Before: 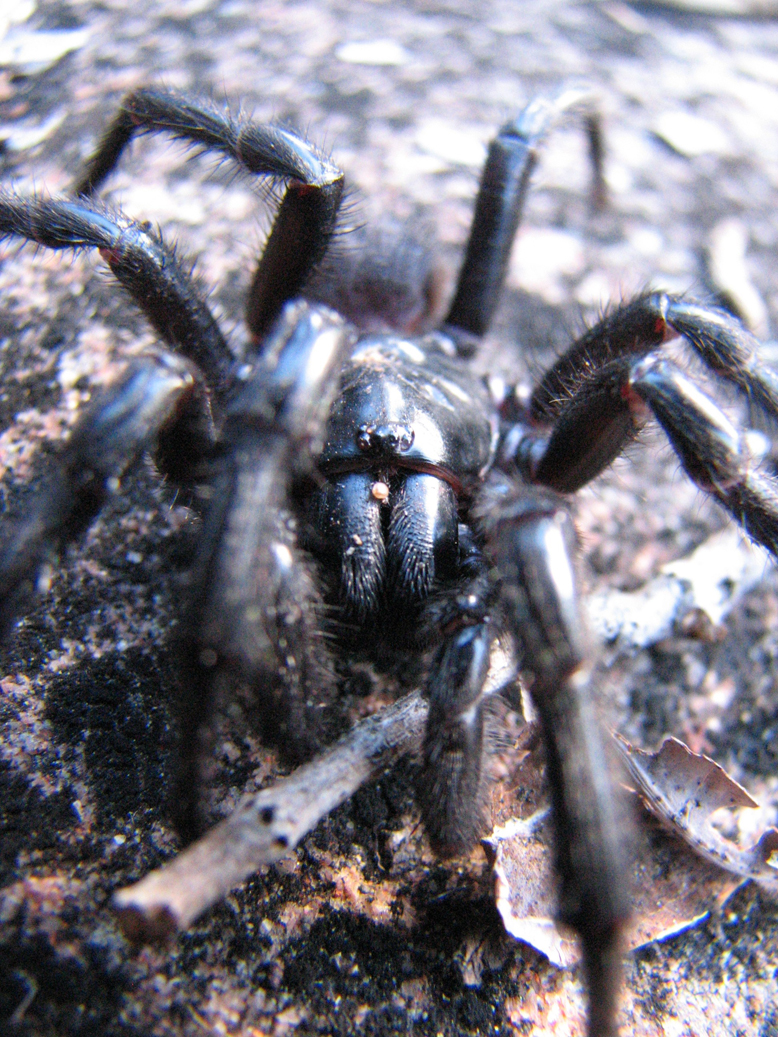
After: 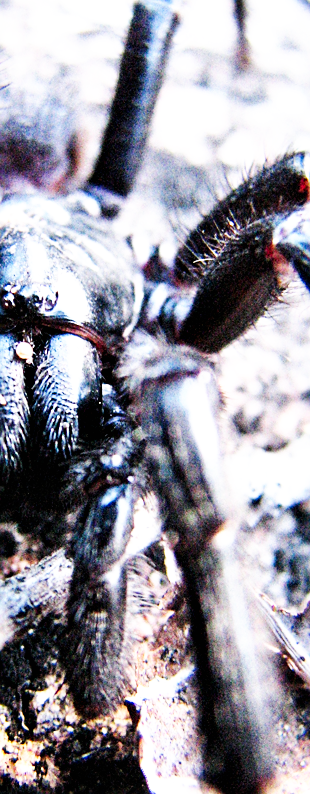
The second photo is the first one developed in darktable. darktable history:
sharpen: on, module defaults
crop: left 45.813%, top 13.536%, right 14.237%, bottom 9.823%
base curve: curves: ch0 [(0, 0) (0.007, 0.004) (0.027, 0.03) (0.046, 0.07) (0.207, 0.54) (0.442, 0.872) (0.673, 0.972) (1, 1)], preserve colors none
contrast equalizer: octaves 7, y [[0.545, 0.572, 0.59, 0.59, 0.571, 0.545], [0.5 ×6], [0.5 ×6], [0 ×6], [0 ×6]]
